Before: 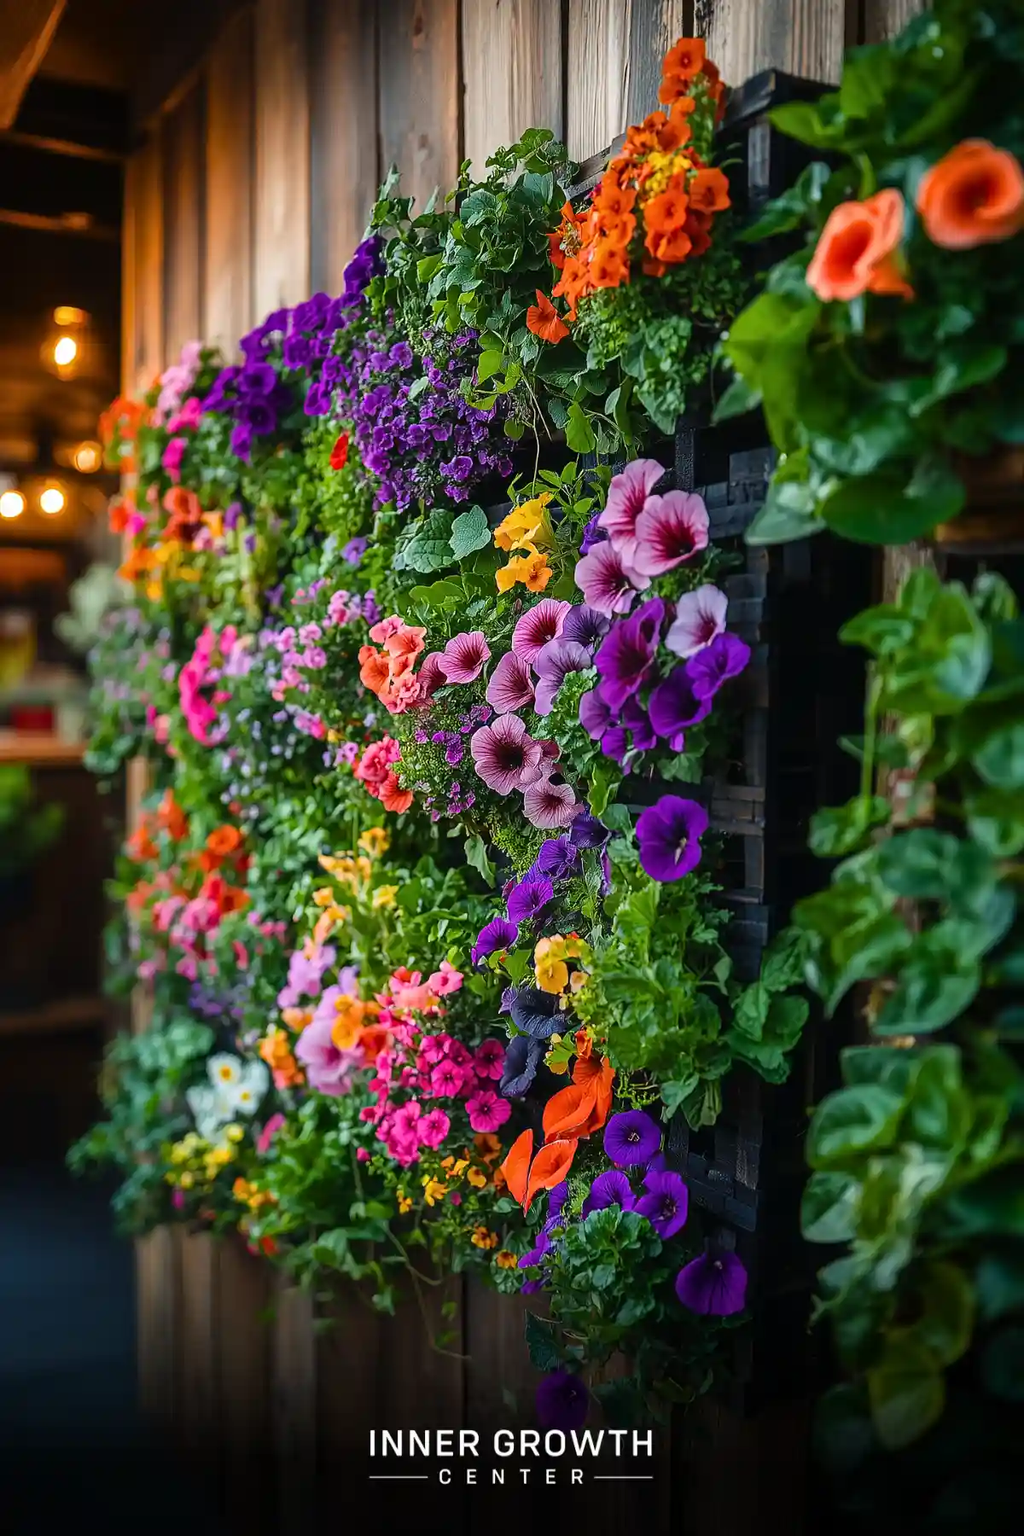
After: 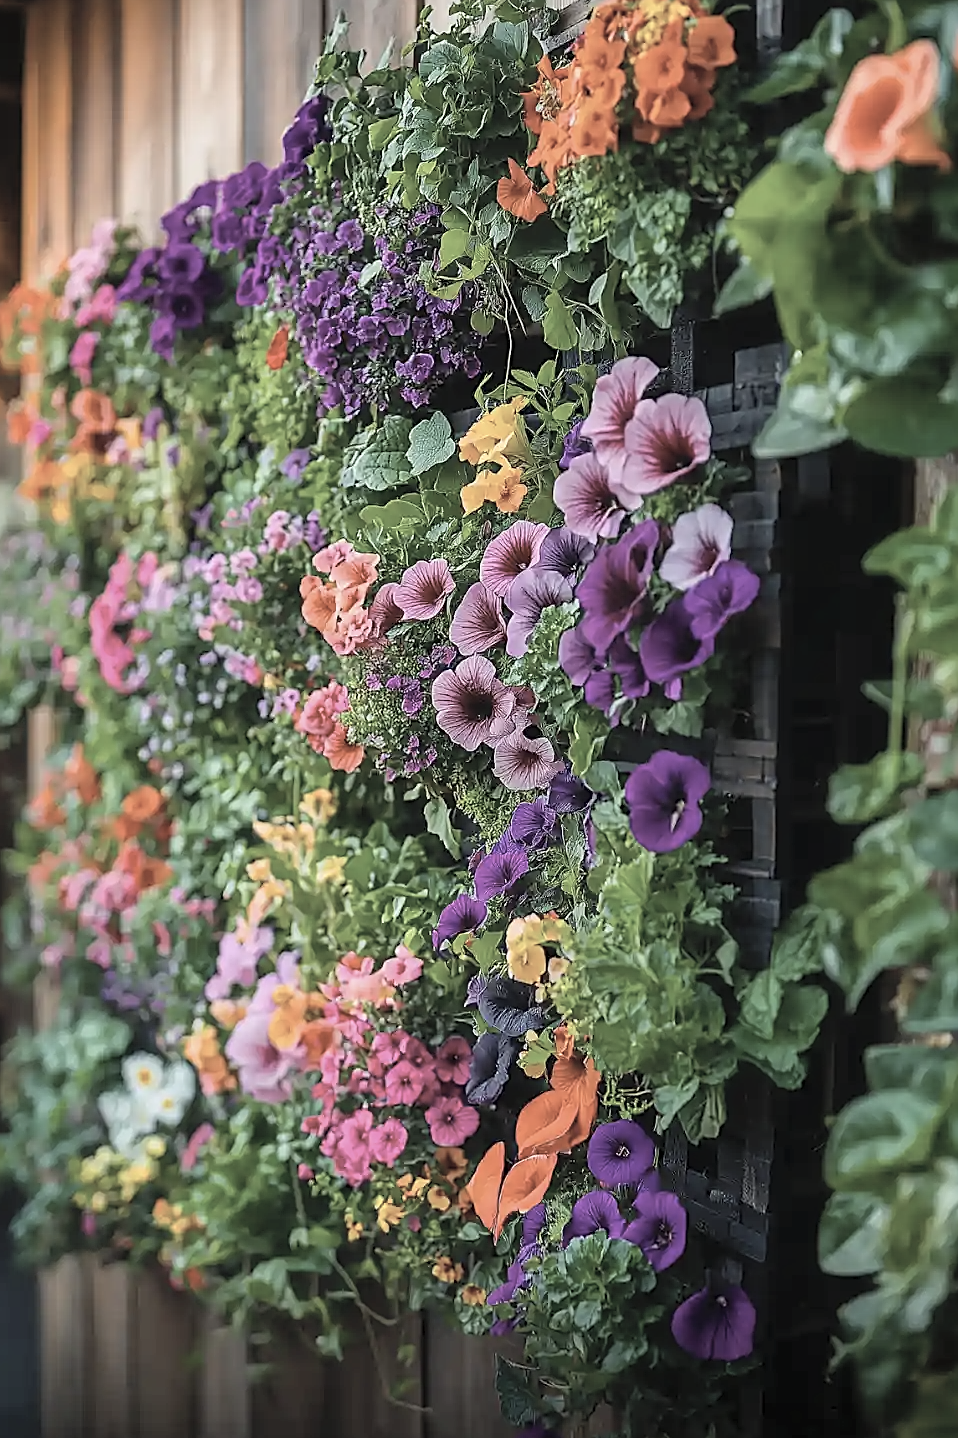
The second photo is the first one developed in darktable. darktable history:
crop and rotate: left 10.071%, top 10.071%, right 10.02%, bottom 10.02%
sharpen: on, module defaults
contrast brightness saturation: brightness 0.18, saturation -0.5
